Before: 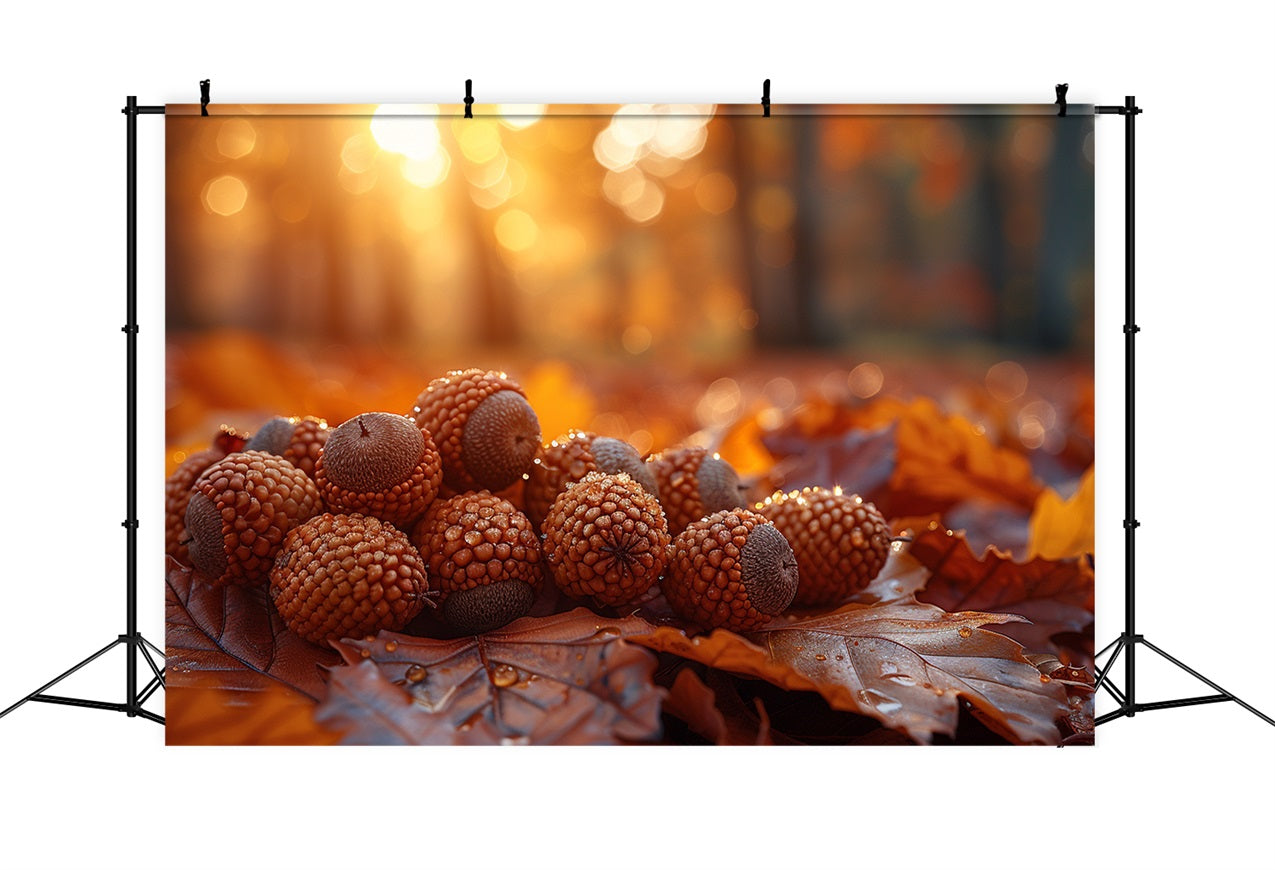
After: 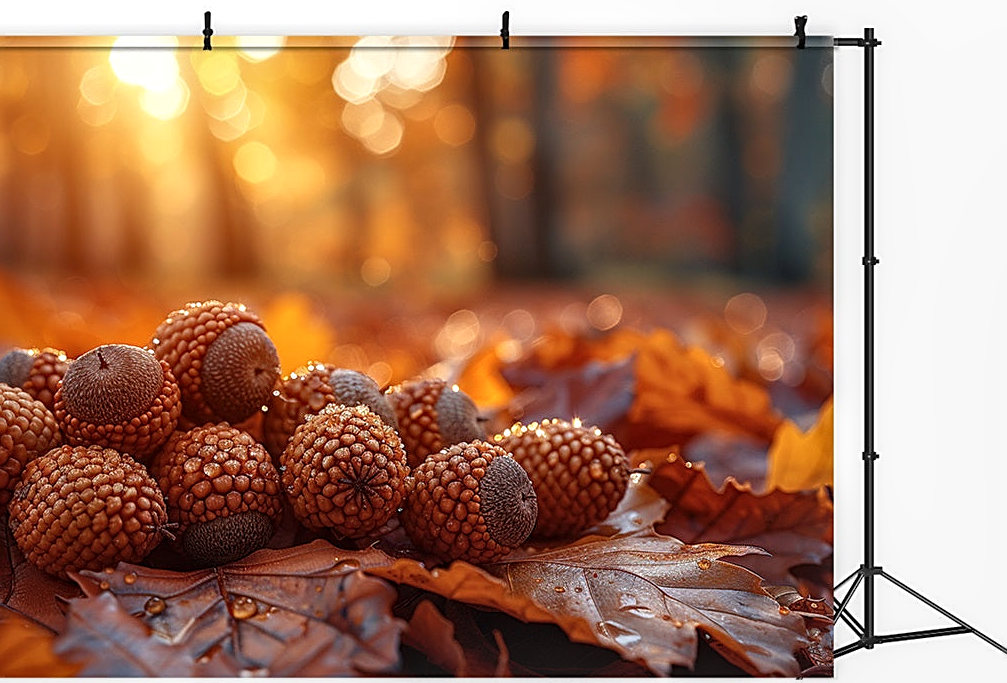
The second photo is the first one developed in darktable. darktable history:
crop and rotate: left 20.548%, top 7.857%, right 0.454%, bottom 13.559%
local contrast: on, module defaults
sharpen: on, module defaults
